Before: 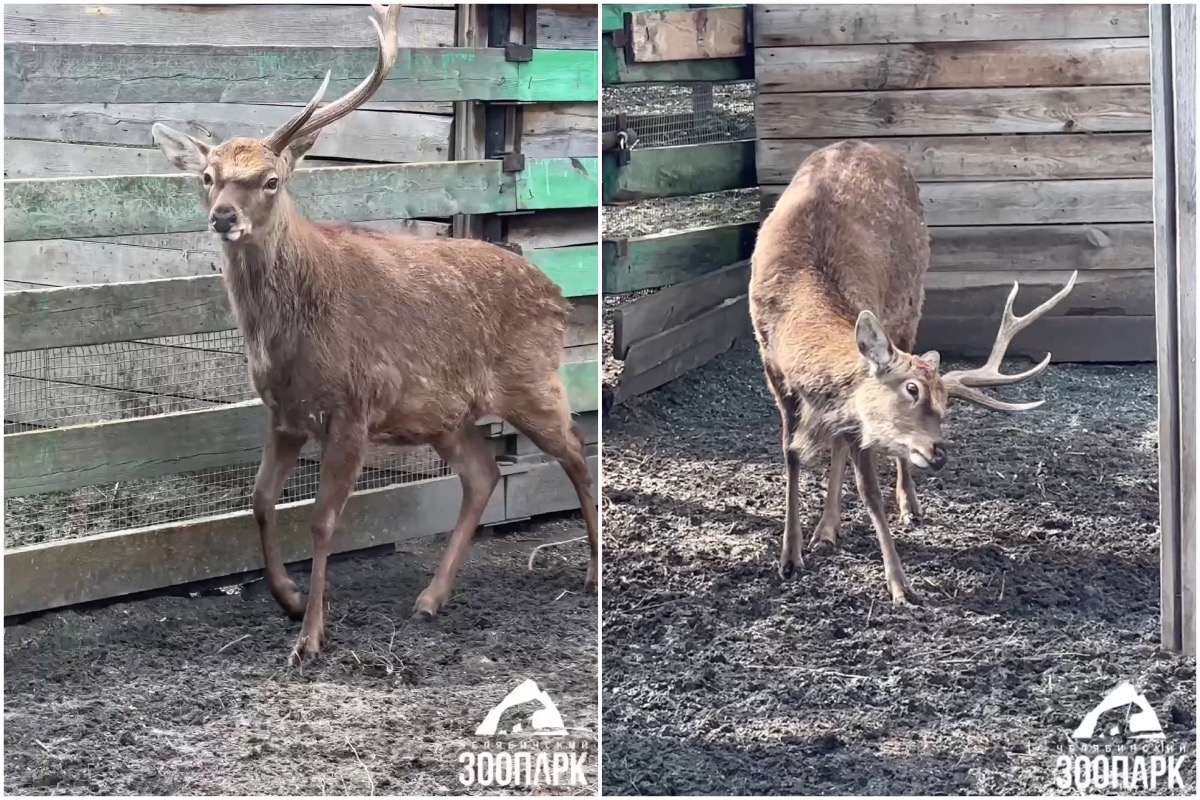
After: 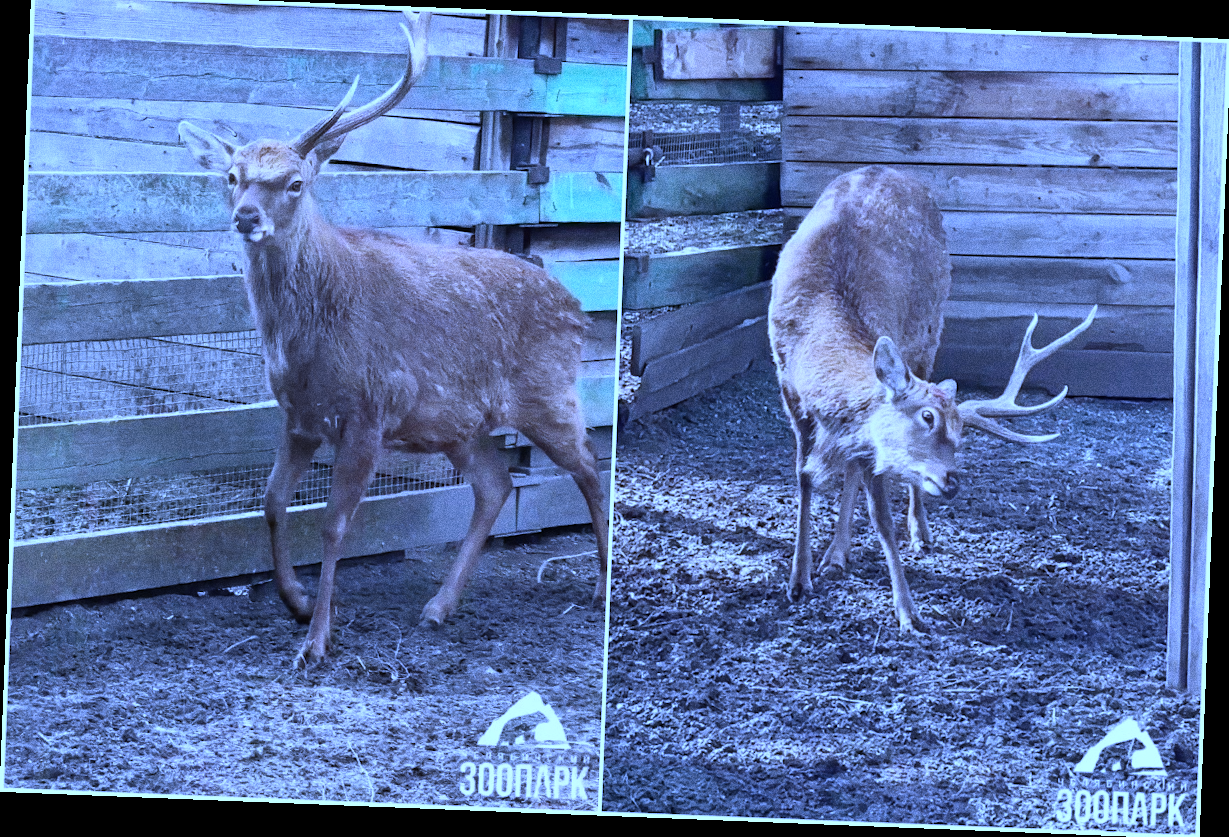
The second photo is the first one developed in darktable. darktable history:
grain: coarseness 11.82 ISO, strength 36.67%, mid-tones bias 74.17%
crop: top 1.049%, right 0.001%
white balance: red 0.766, blue 1.537
rotate and perspective: rotation 2.27°, automatic cropping off
